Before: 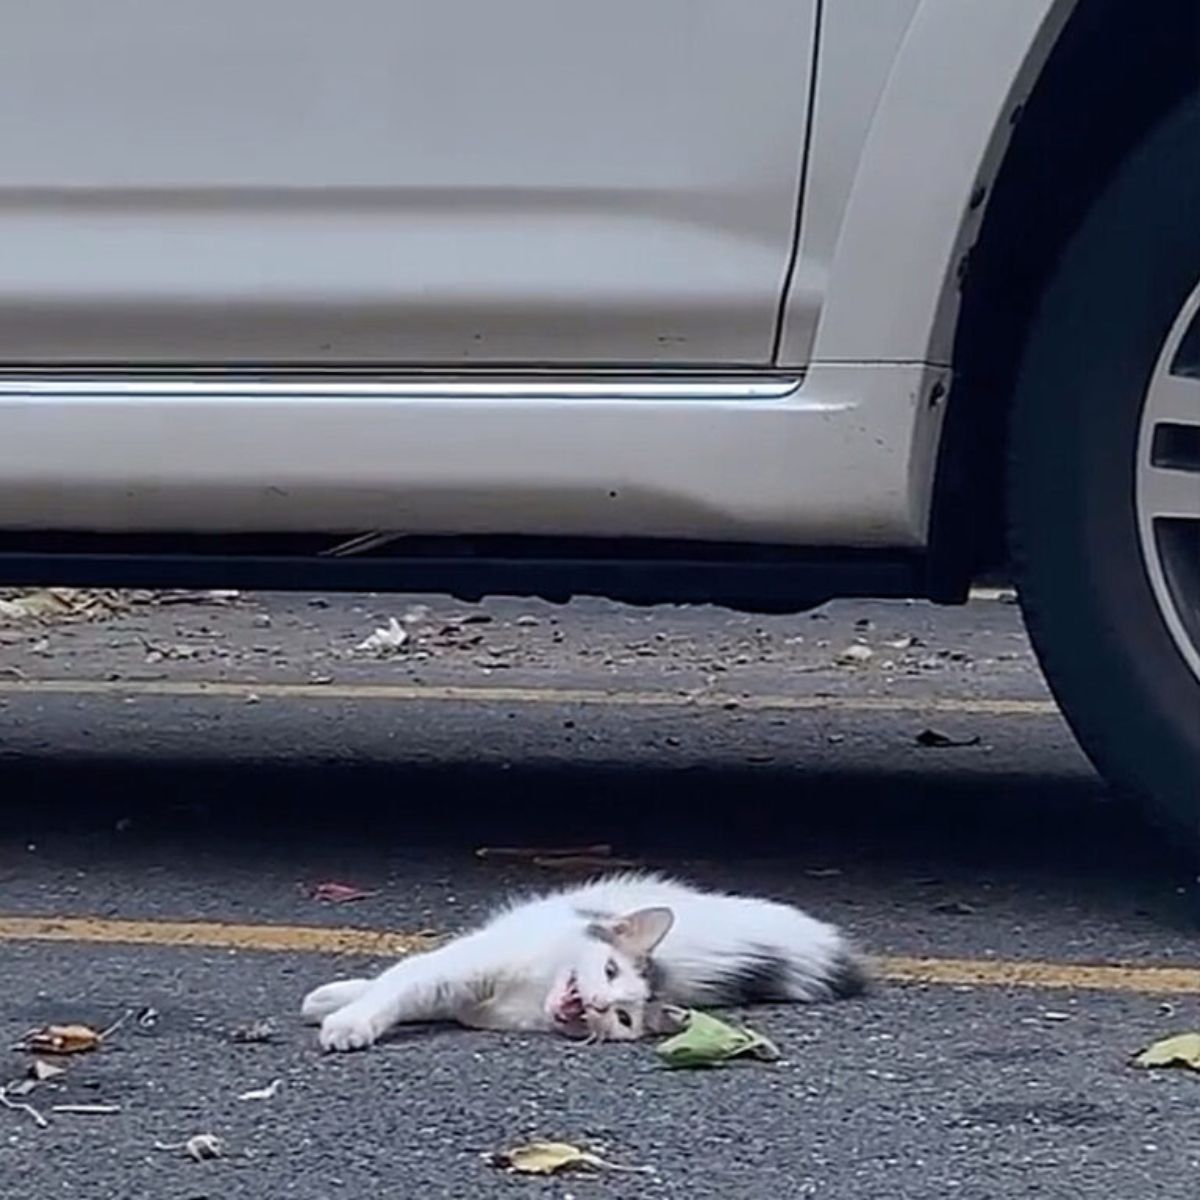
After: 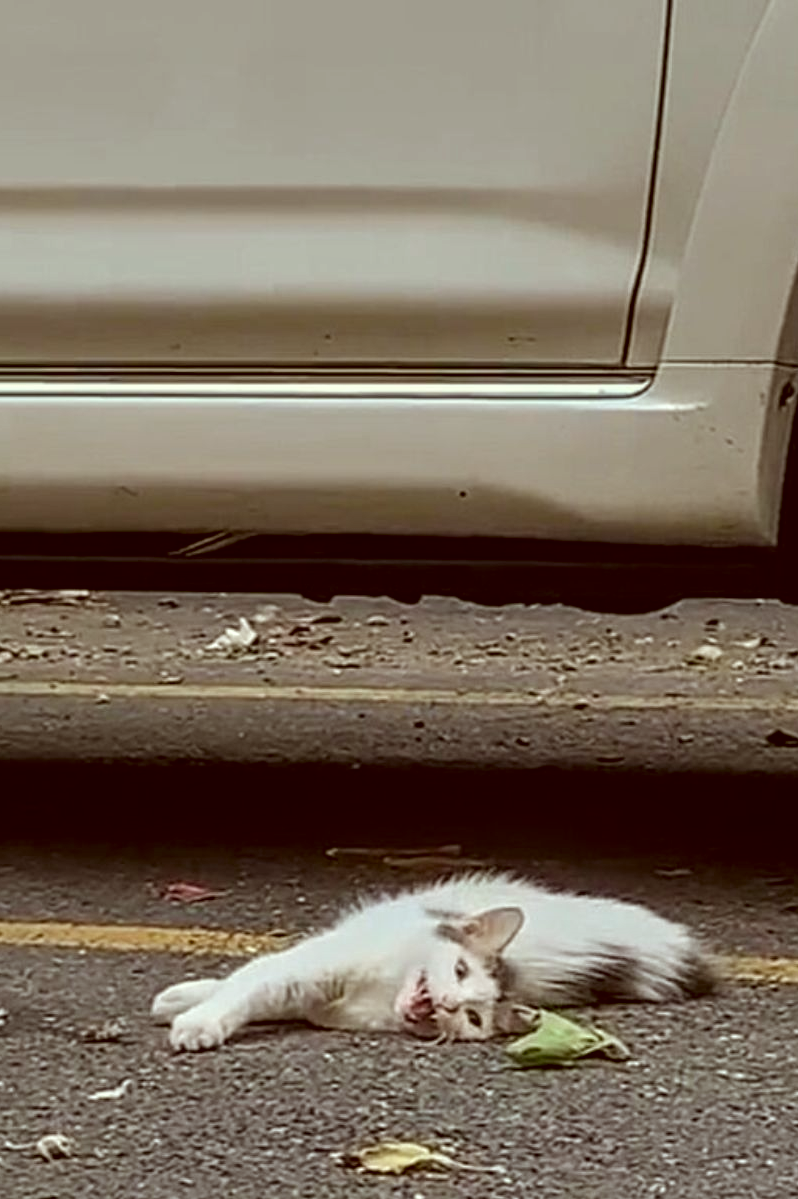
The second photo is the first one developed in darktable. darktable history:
local contrast: on, module defaults
crop and rotate: left 12.504%, right 20.945%
color correction: highlights a* -5.23, highlights b* 9.79, shadows a* 9.48, shadows b* 24.85
